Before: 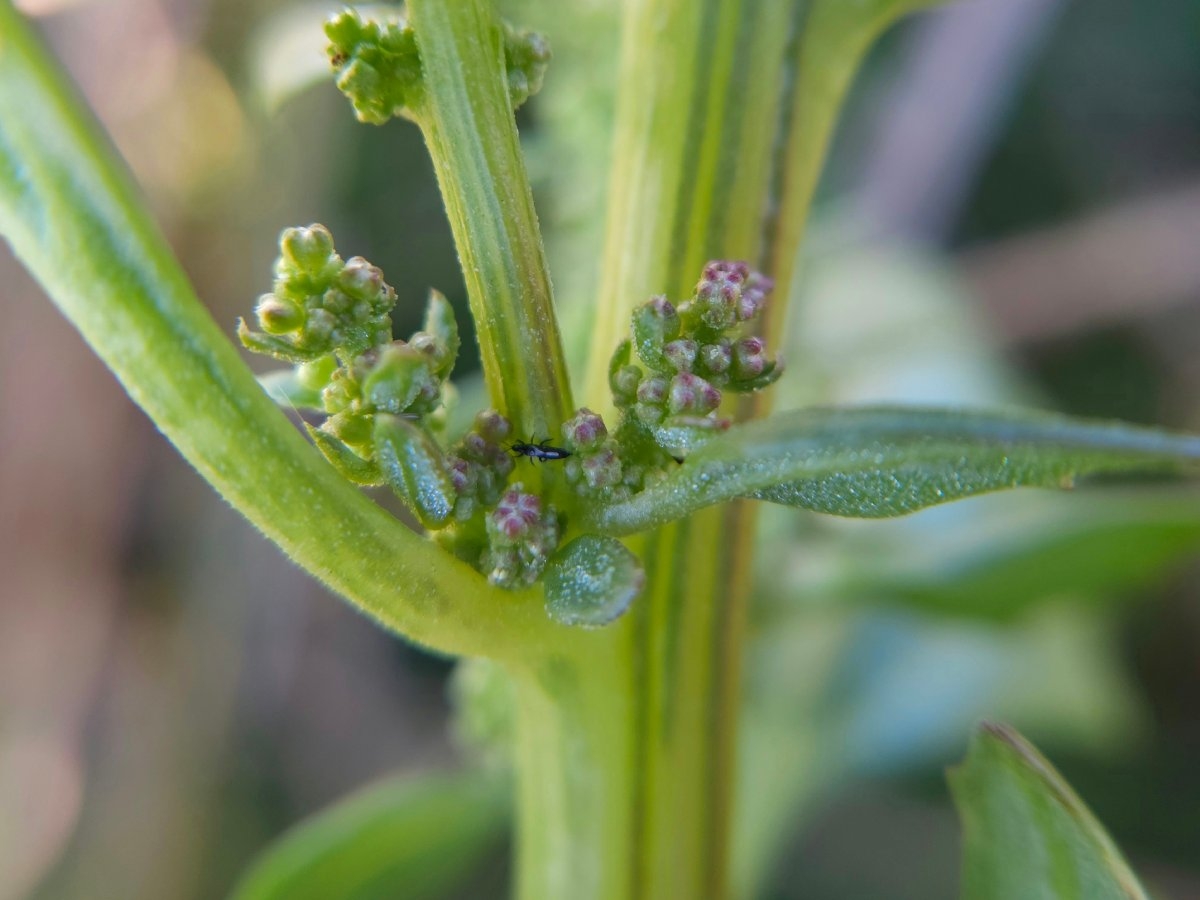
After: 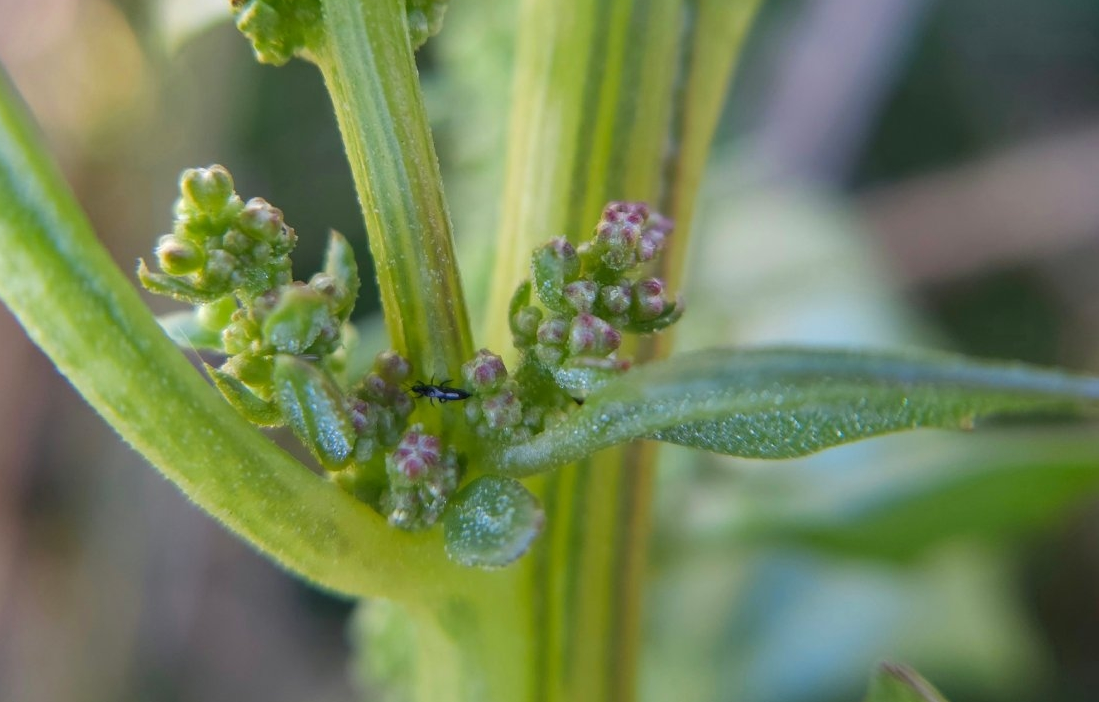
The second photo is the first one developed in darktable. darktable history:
crop: left 8.357%, top 6.571%, bottom 15.349%
